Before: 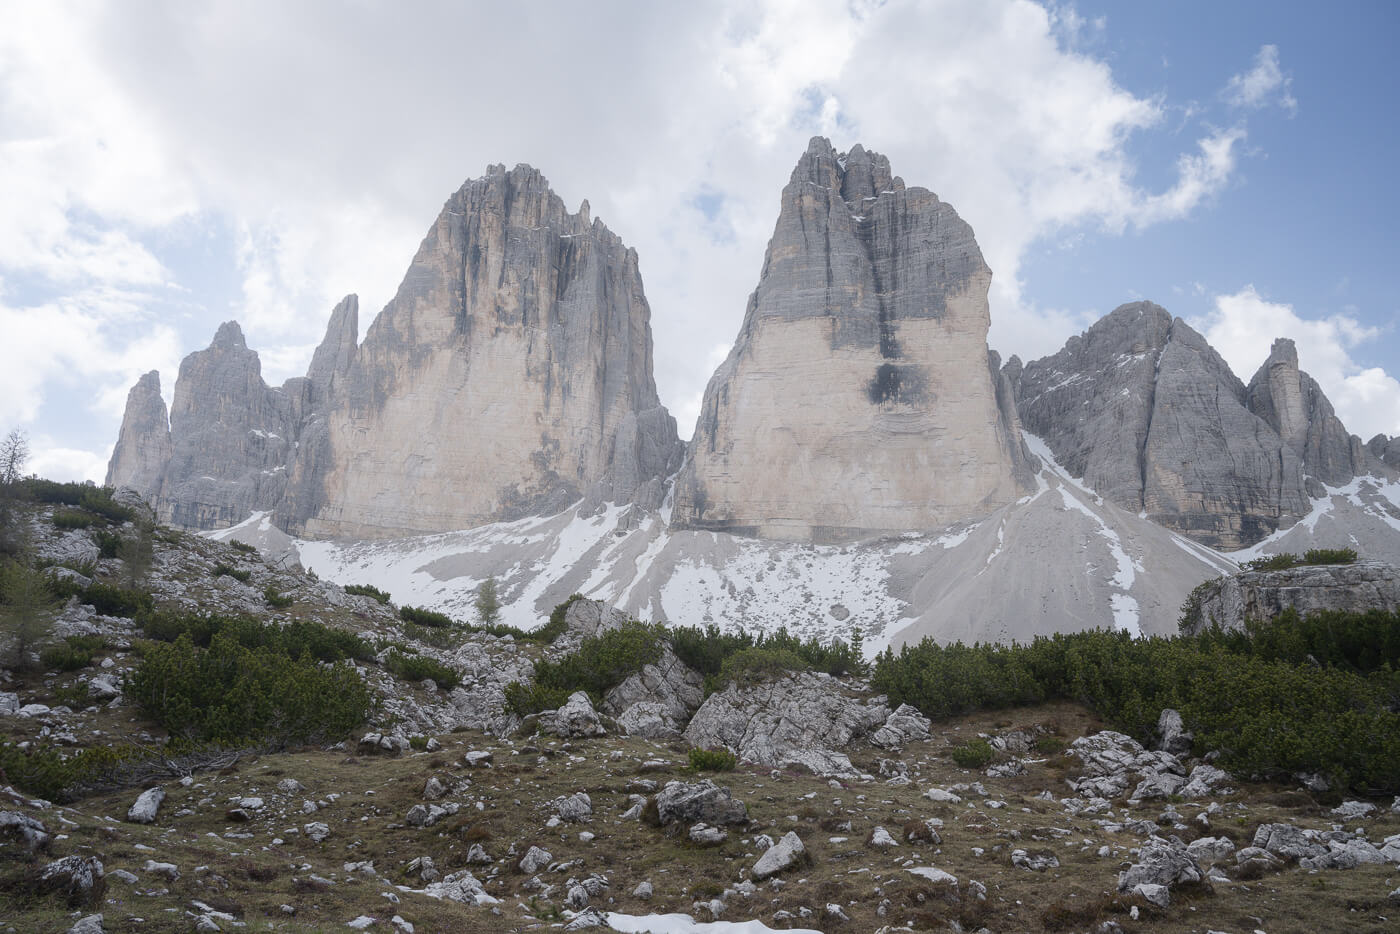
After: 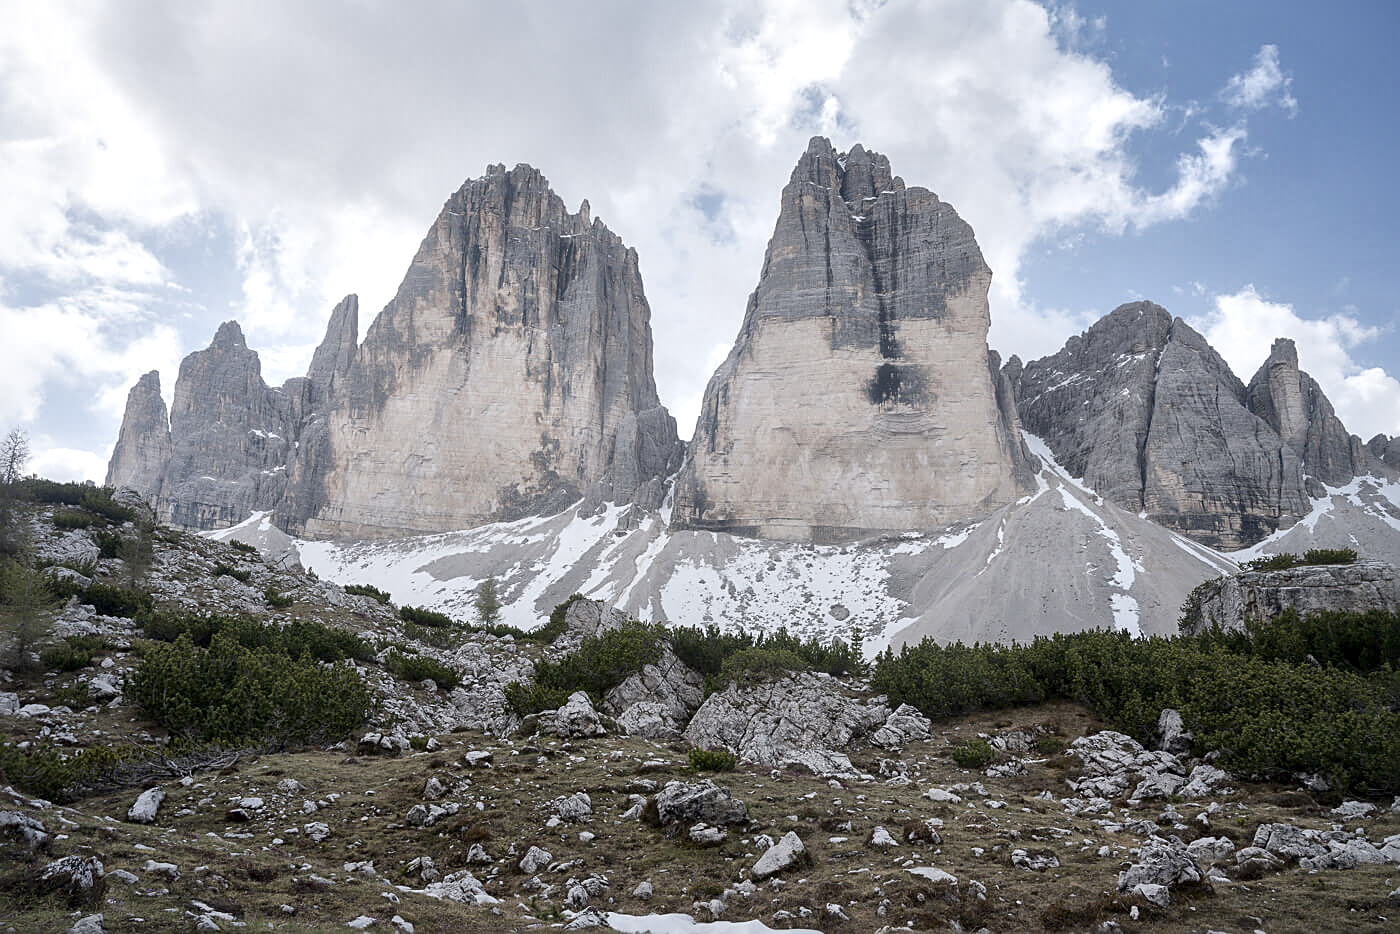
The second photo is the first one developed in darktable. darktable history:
local contrast: mode bilateral grid, contrast 21, coarseness 50, detail 173%, midtone range 0.2
sharpen: on, module defaults
